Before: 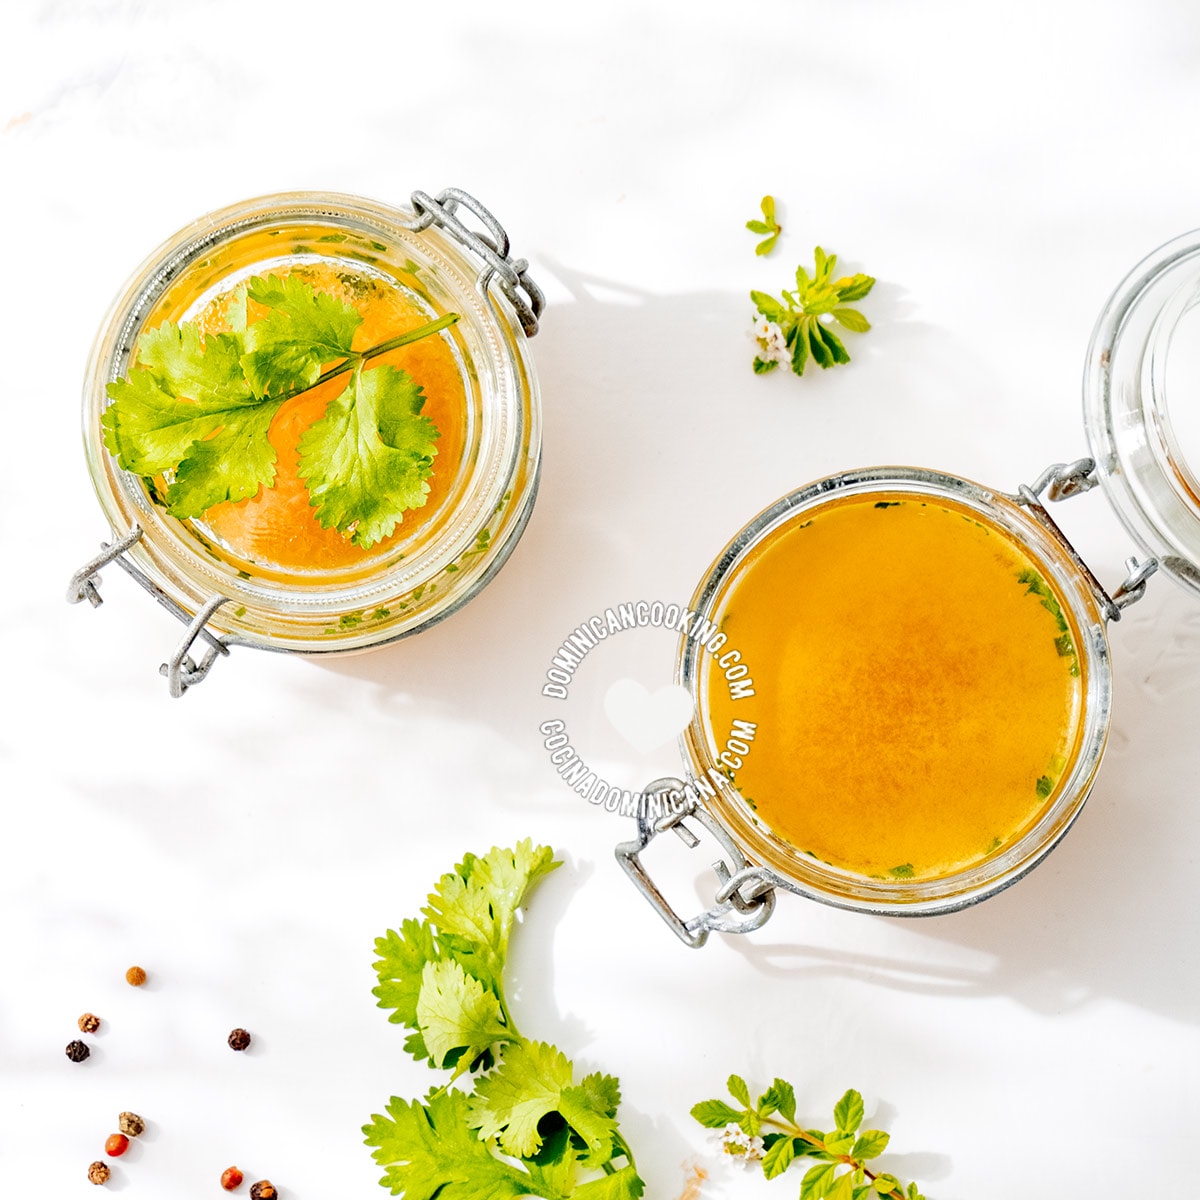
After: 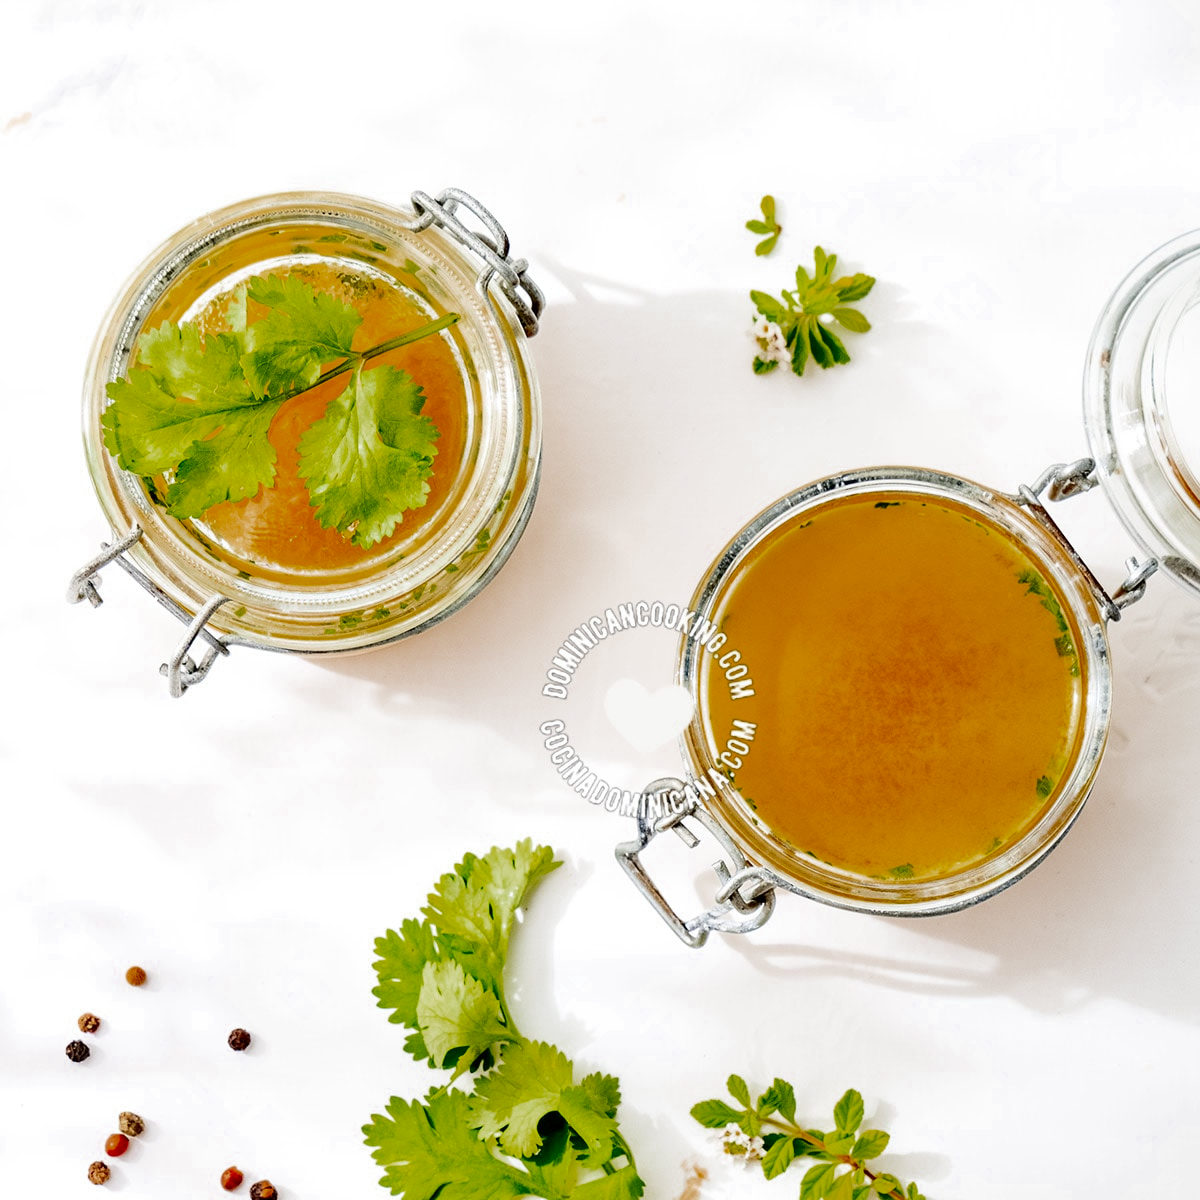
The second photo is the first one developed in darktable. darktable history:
contrast brightness saturation: contrast 0.14
color zones: curves: ch0 [(0.27, 0.396) (0.563, 0.504) (0.75, 0.5) (0.787, 0.307)]
